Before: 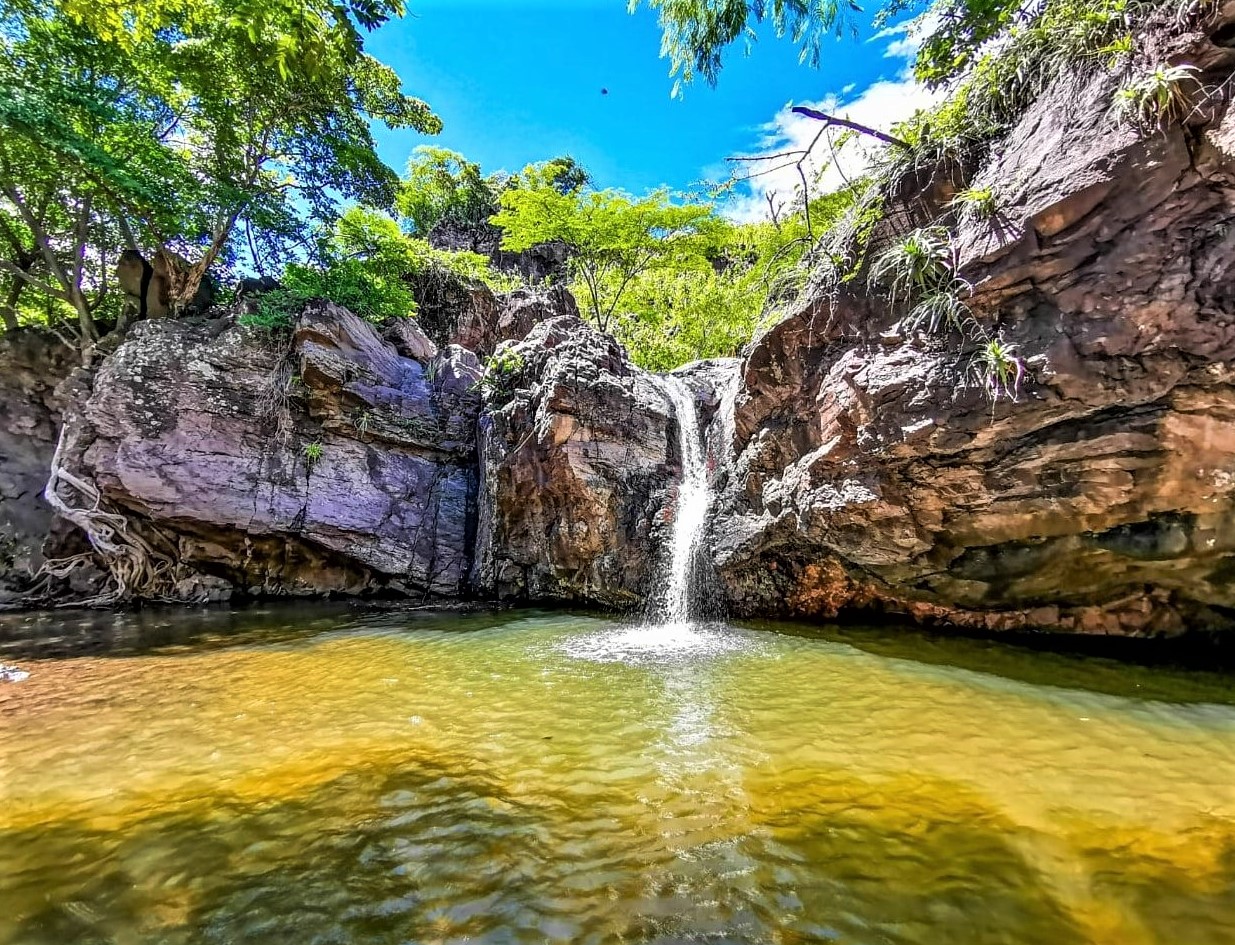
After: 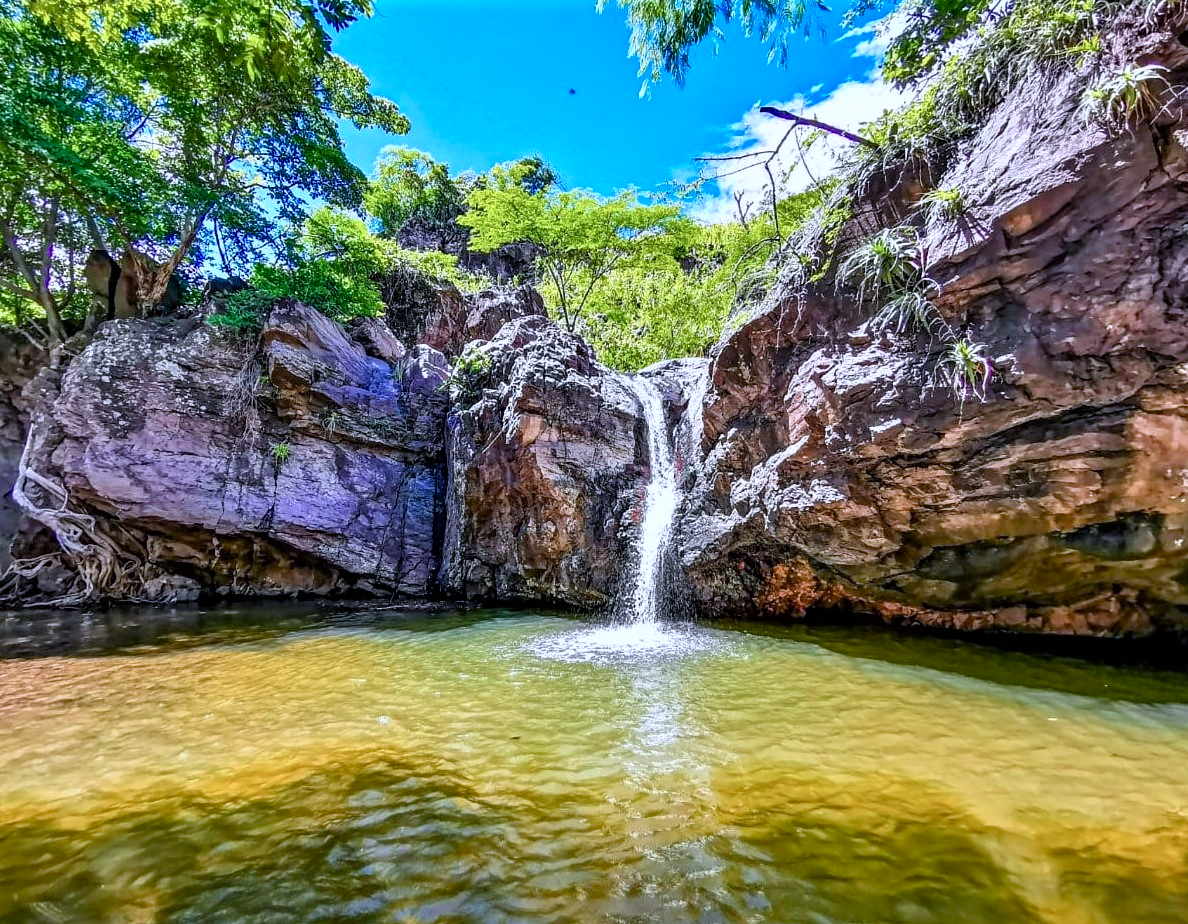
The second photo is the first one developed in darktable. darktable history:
color calibration: illuminant custom, x 0.373, y 0.388, temperature 4256.08 K
crop and rotate: left 2.595%, right 1.14%, bottom 2.161%
exposure: exposure 0 EV, compensate exposure bias true, compensate highlight preservation false
color balance rgb: perceptual saturation grading › global saturation 20%, perceptual saturation grading › highlights -25.445%, perceptual saturation grading › shadows 26.152%
